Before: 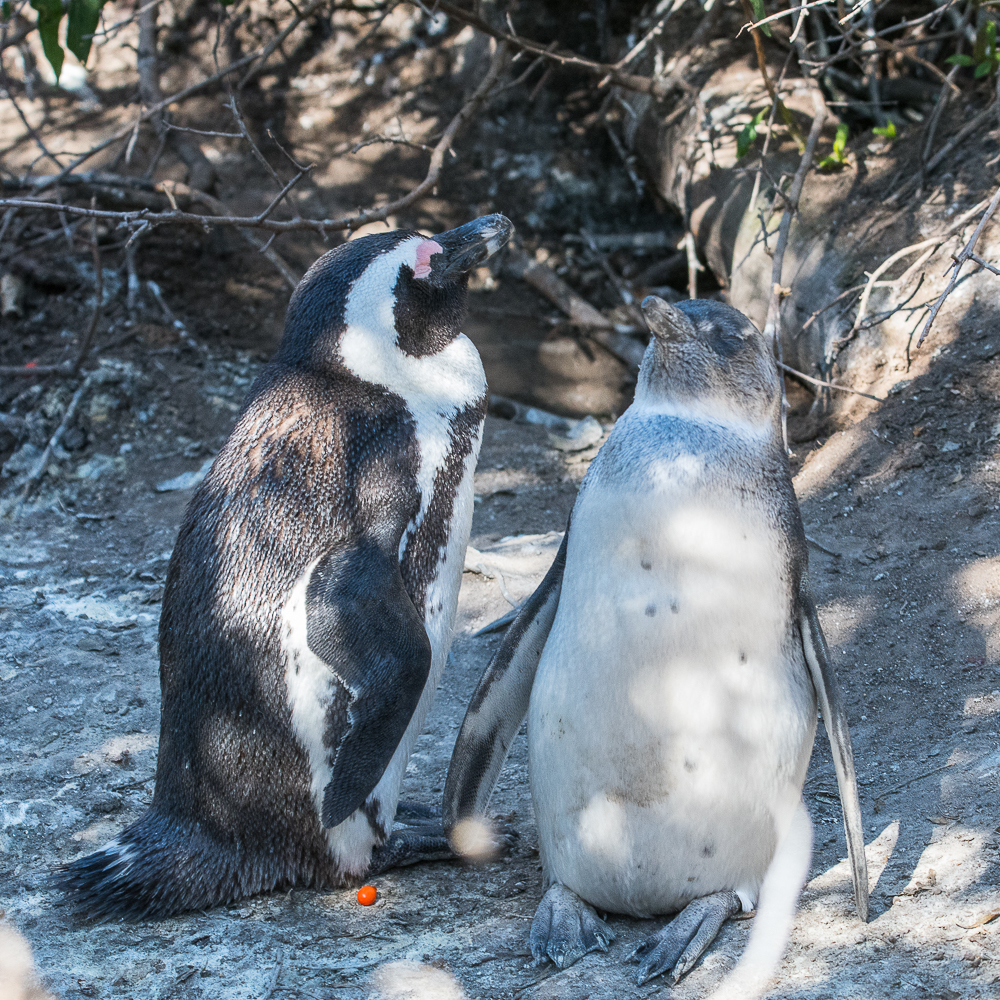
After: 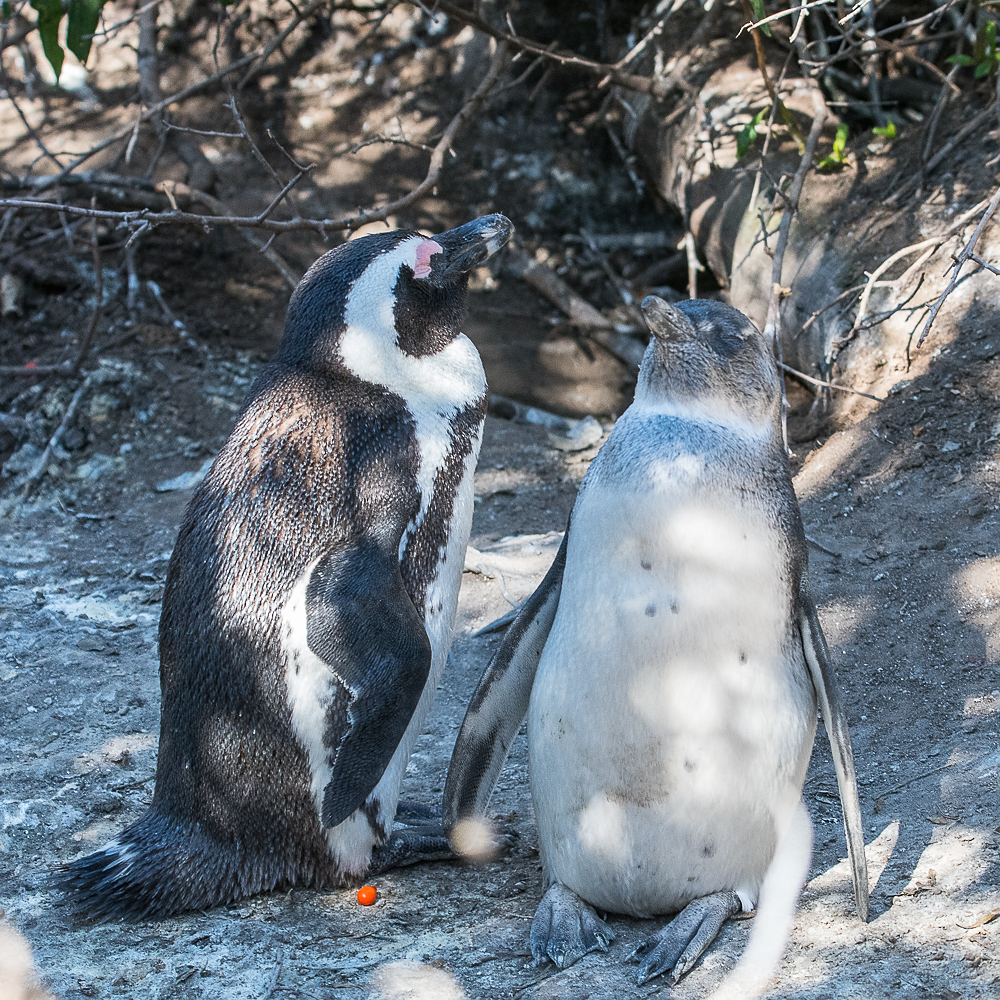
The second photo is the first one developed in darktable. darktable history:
sharpen: radius 1.001
